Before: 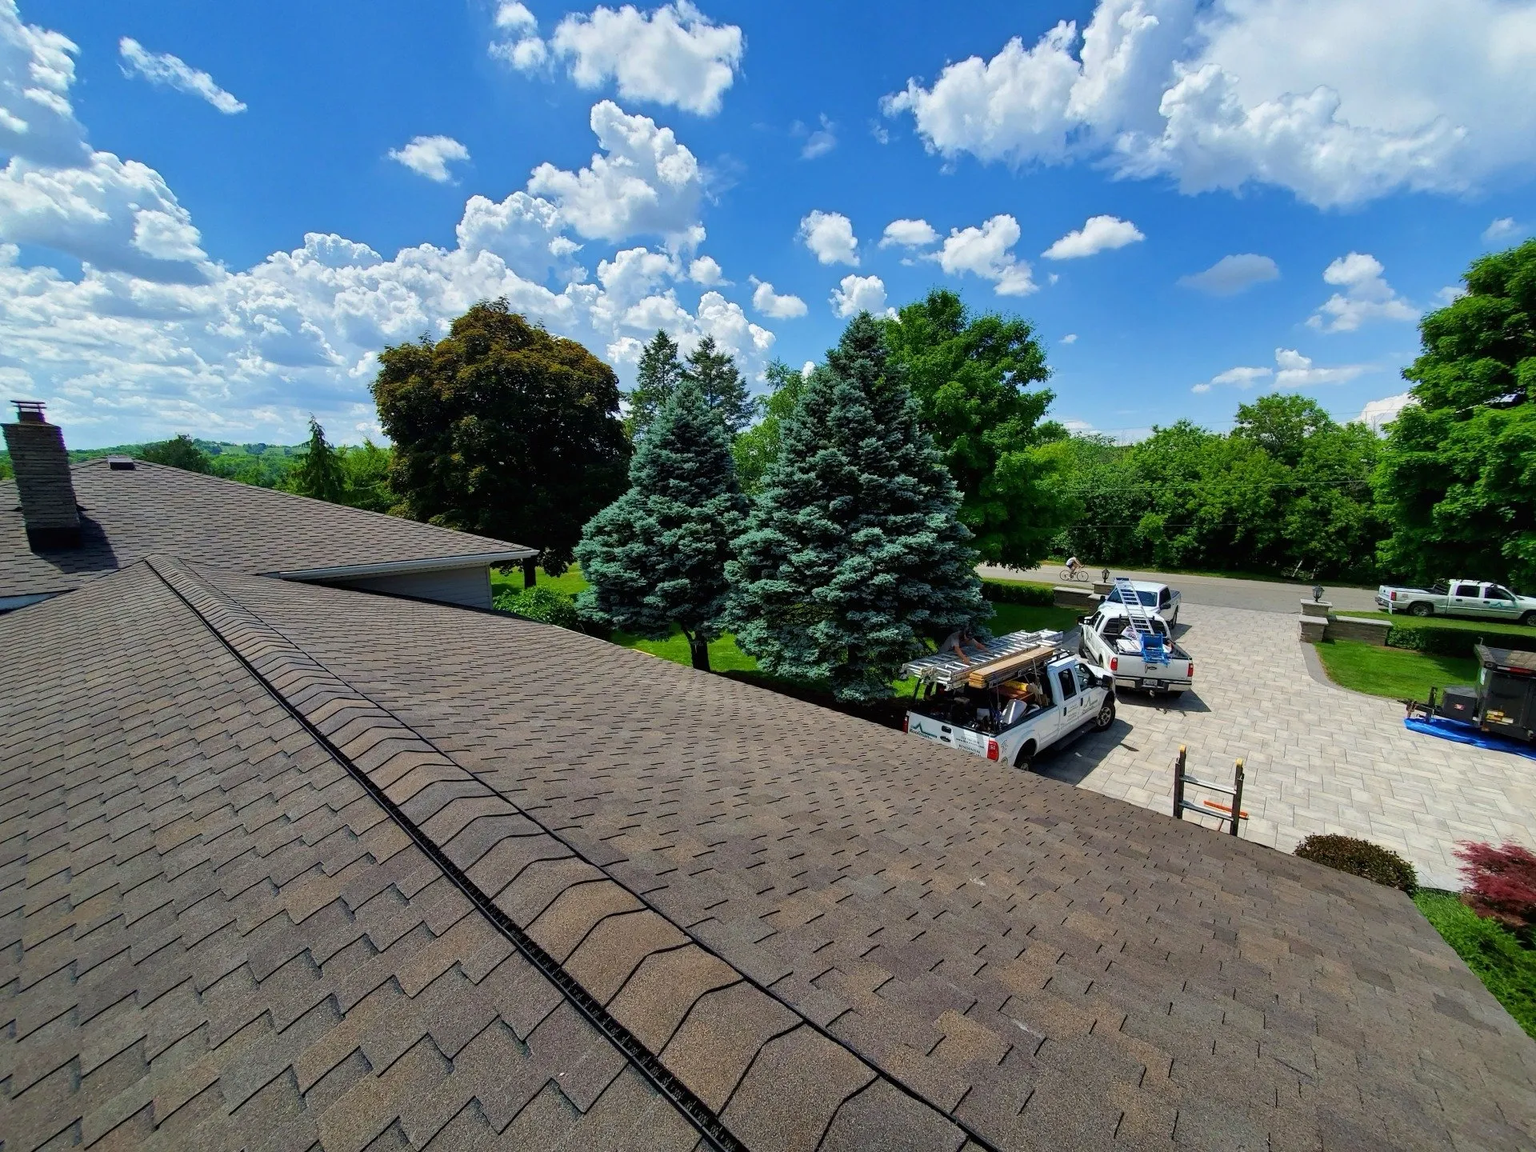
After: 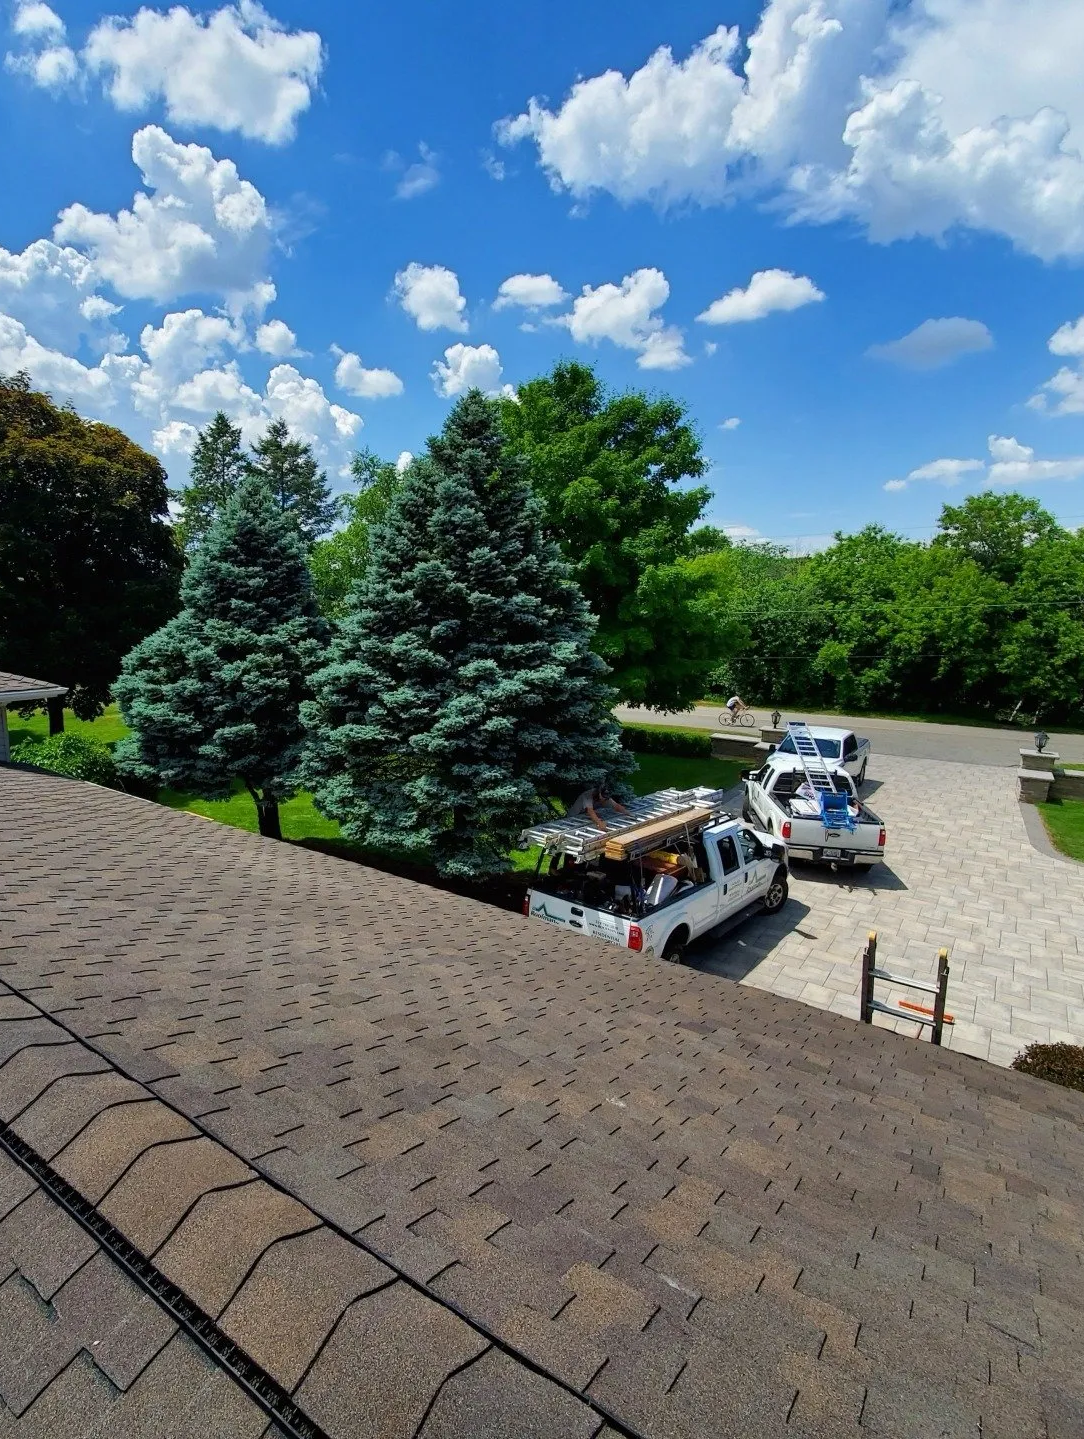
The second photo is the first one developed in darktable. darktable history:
crop: left 31.587%, top 0.007%, right 11.933%
